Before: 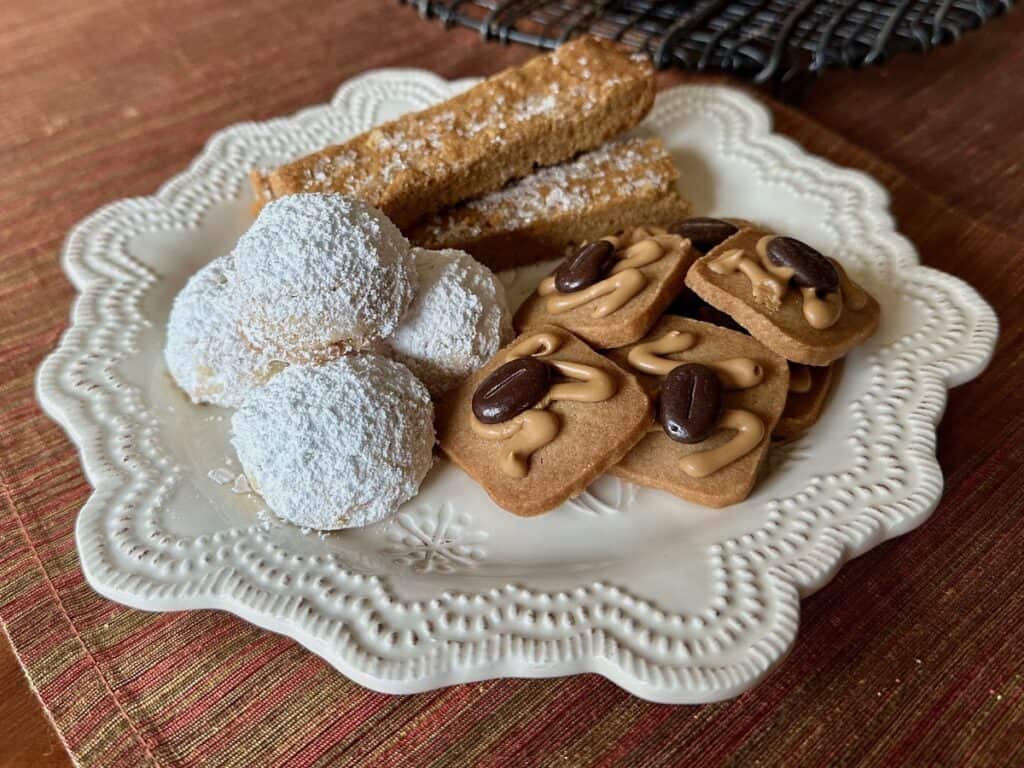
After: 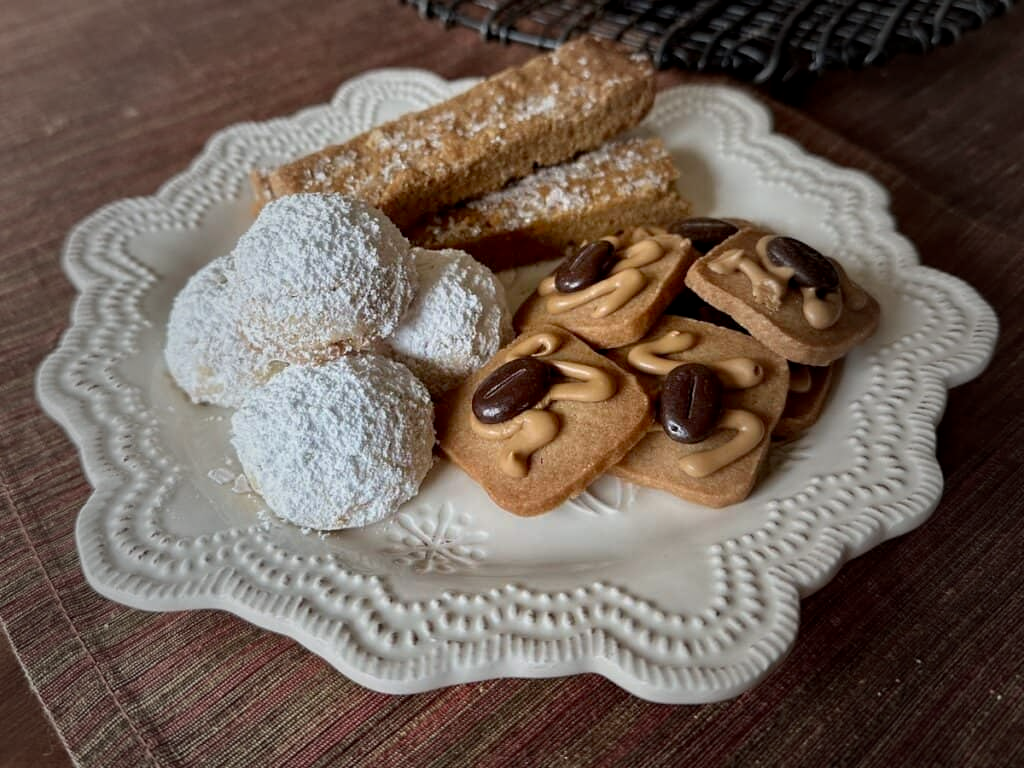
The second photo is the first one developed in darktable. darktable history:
vignetting: fall-off start 34.02%, fall-off radius 64.38%, width/height ratio 0.952
